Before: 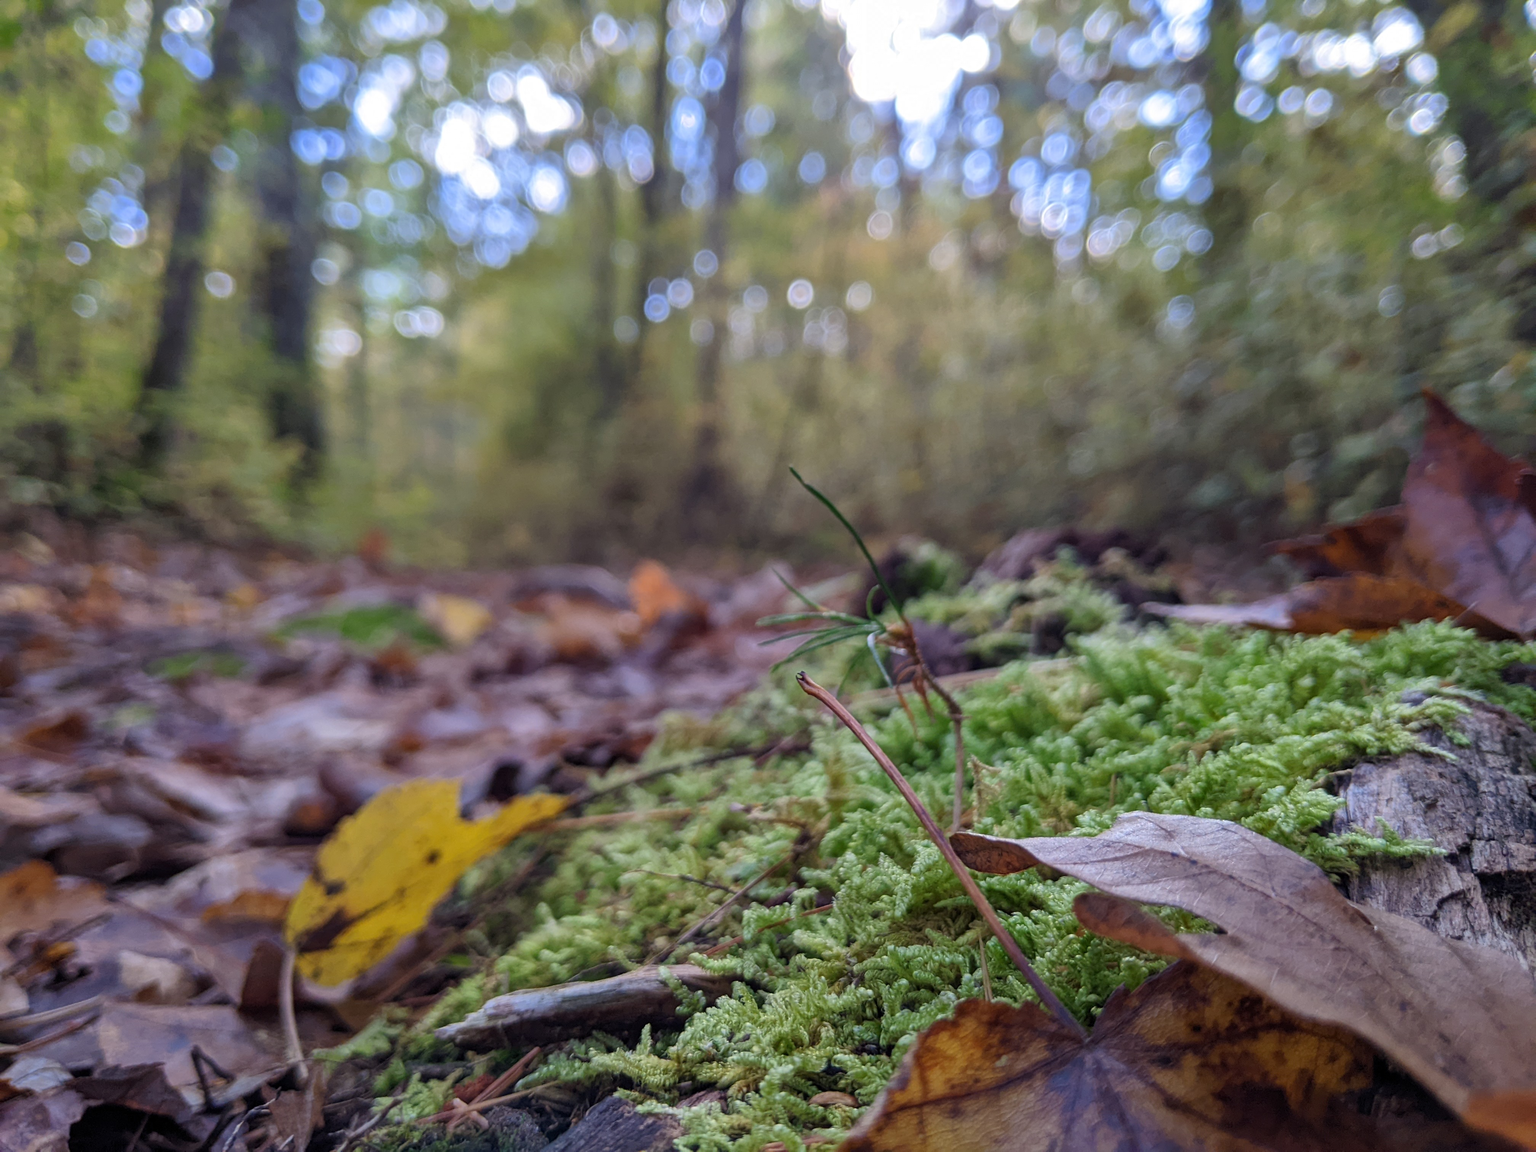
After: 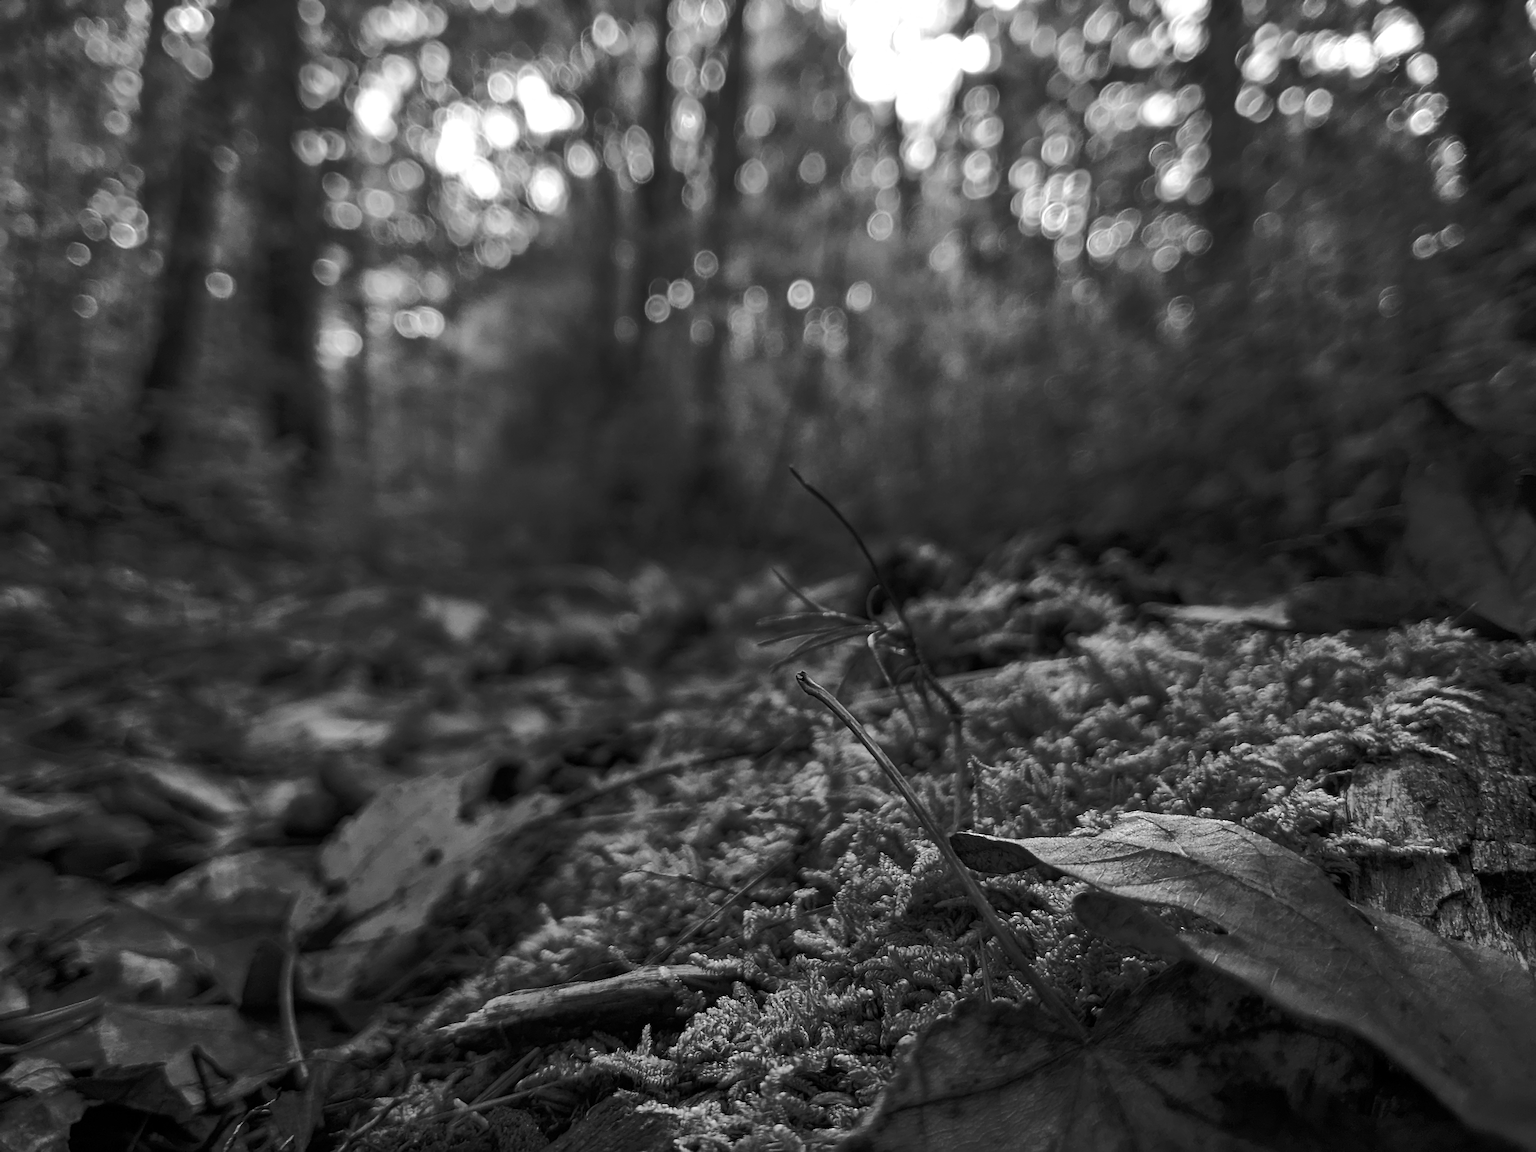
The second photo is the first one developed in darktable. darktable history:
color balance rgb: linear chroma grading › global chroma 40.15%, perceptual saturation grading › global saturation 60.58%, perceptual saturation grading › highlights 20.44%, perceptual saturation grading › shadows -50.36%, perceptual brilliance grading › highlights 2.19%, perceptual brilliance grading › mid-tones -50.36%, perceptual brilliance grading › shadows -50.36%
color correction: highlights a* 17.94, highlights b* 35.39, shadows a* 1.48, shadows b* 6.42, saturation 1.01
sharpen: on, module defaults
monochrome: on, module defaults
